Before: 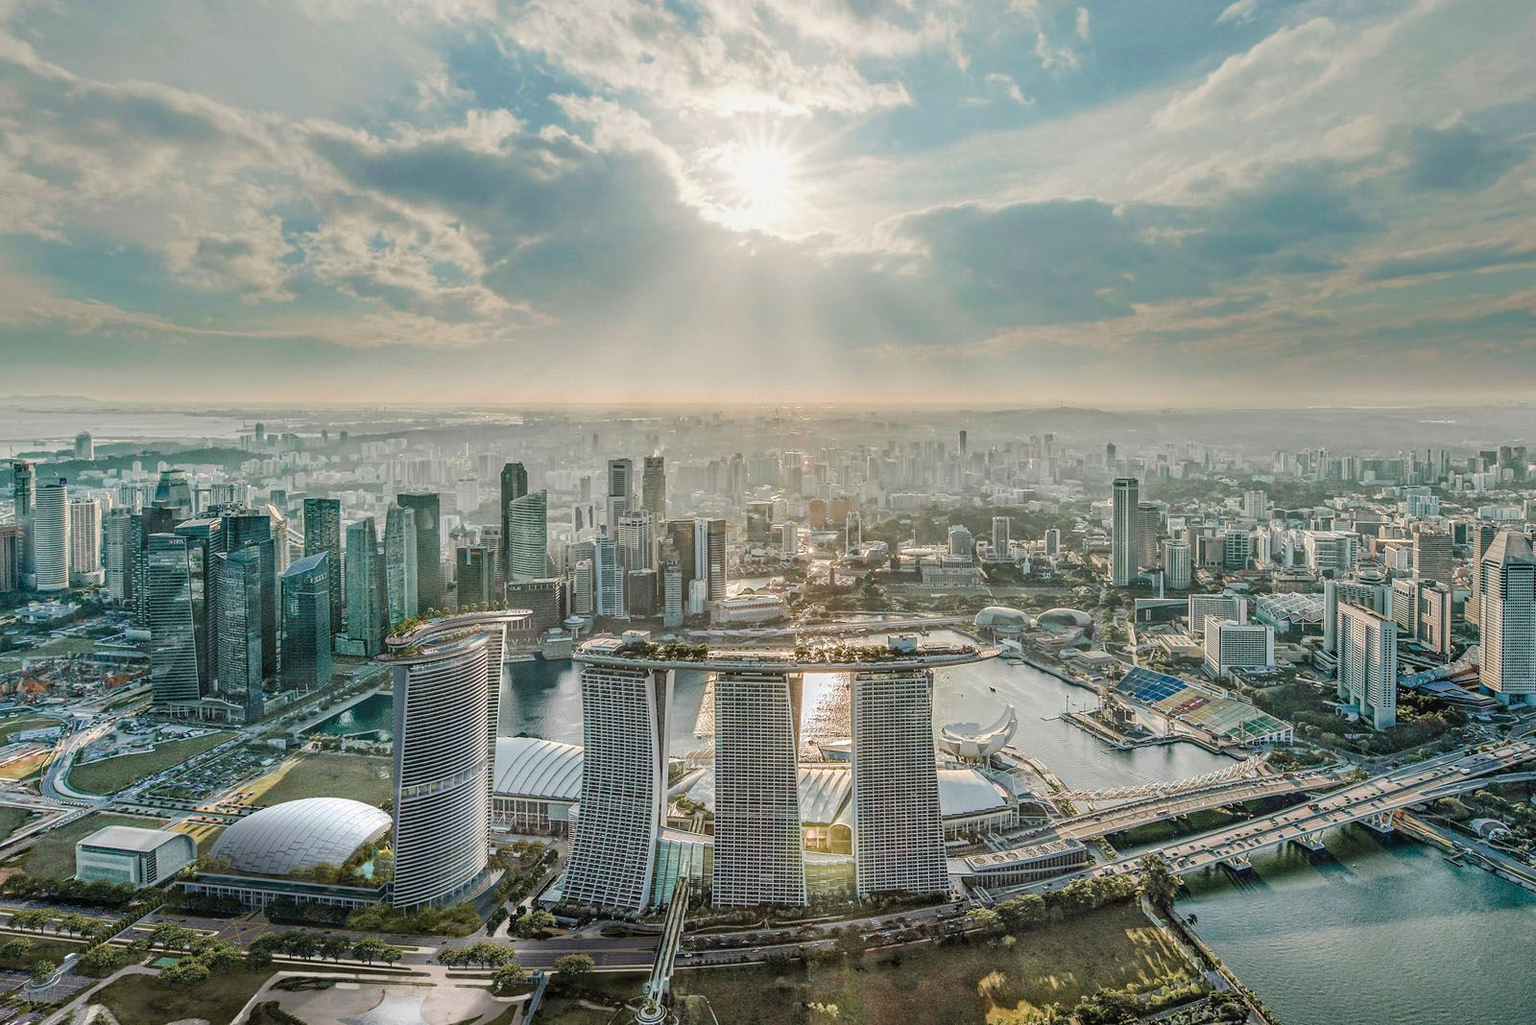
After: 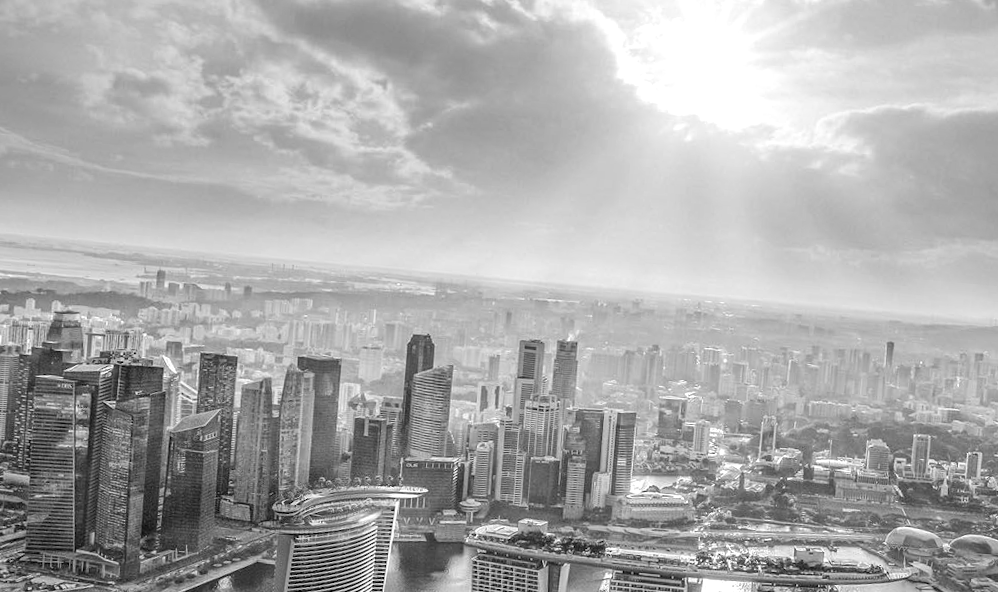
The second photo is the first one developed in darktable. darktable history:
crop and rotate: angle -4.99°, left 2.122%, top 6.945%, right 27.566%, bottom 30.519%
vignetting: fall-off start 100%, brightness -0.282, width/height ratio 1.31
monochrome: a -35.87, b 49.73, size 1.7
exposure: black level correction 0, exposure 0.5 EV, compensate highlight preservation false
